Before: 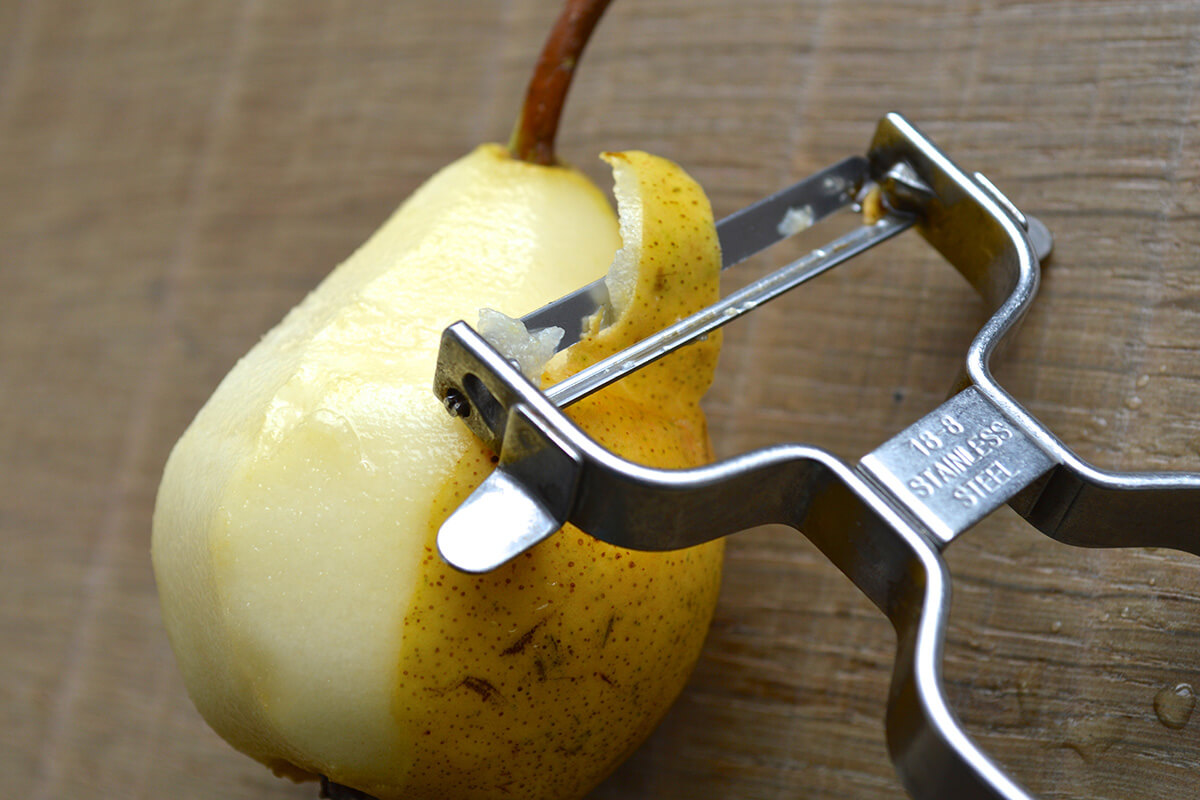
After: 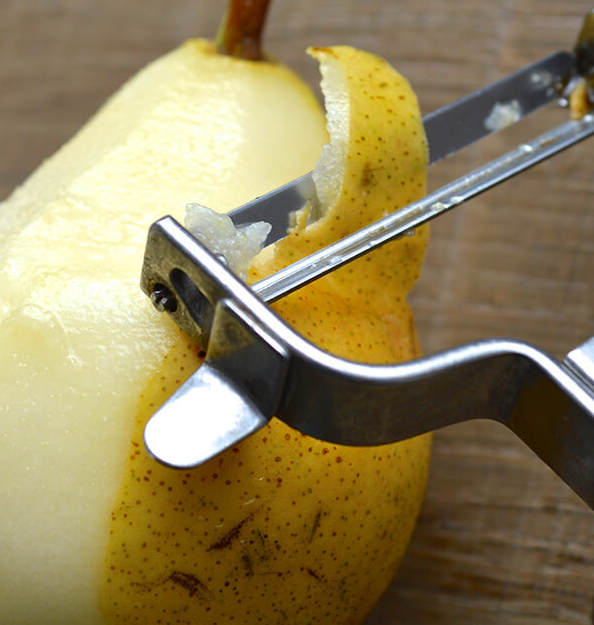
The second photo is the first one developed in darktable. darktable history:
crop and rotate: angle 0.017°, left 24.428%, top 13.114%, right 26.04%, bottom 8.692%
